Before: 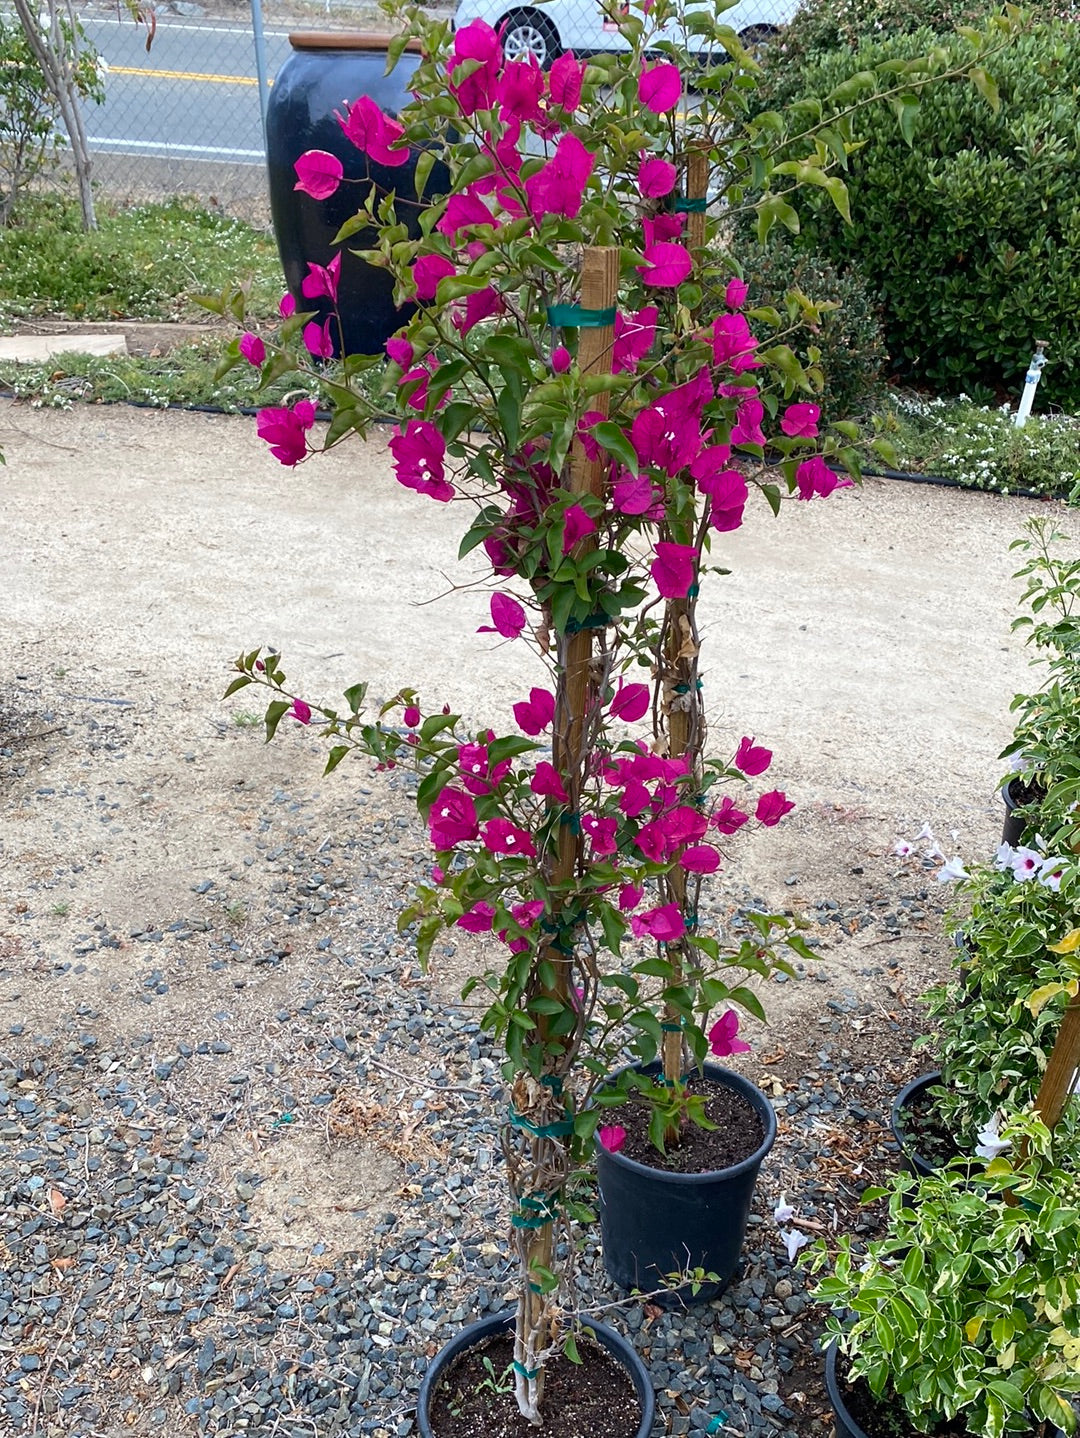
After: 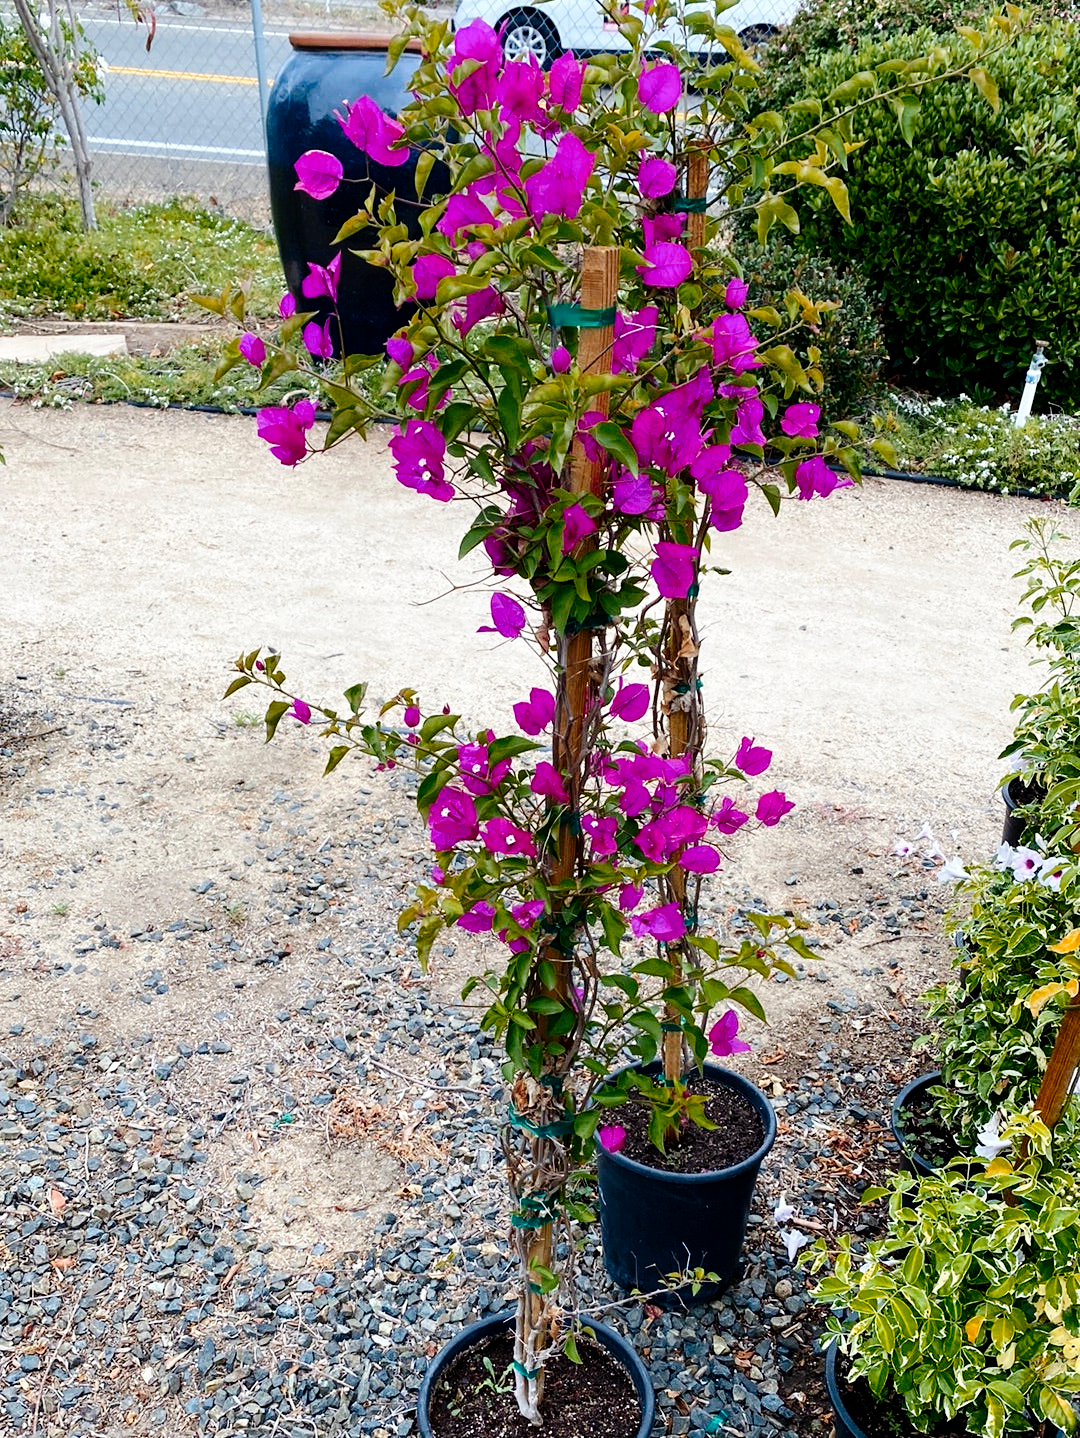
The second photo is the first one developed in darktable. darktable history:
tone curve: curves: ch0 [(0, 0) (0.003, 0) (0.011, 0.001) (0.025, 0.003) (0.044, 0.005) (0.069, 0.013) (0.1, 0.024) (0.136, 0.04) (0.177, 0.087) (0.224, 0.148) (0.277, 0.238) (0.335, 0.335) (0.399, 0.43) (0.468, 0.524) (0.543, 0.621) (0.623, 0.712) (0.709, 0.788) (0.801, 0.867) (0.898, 0.947) (1, 1)], preserve colors none
color zones: curves: ch1 [(0.239, 0.552) (0.75, 0.5)]; ch2 [(0.25, 0.462) (0.749, 0.457)], mix 25.94%
